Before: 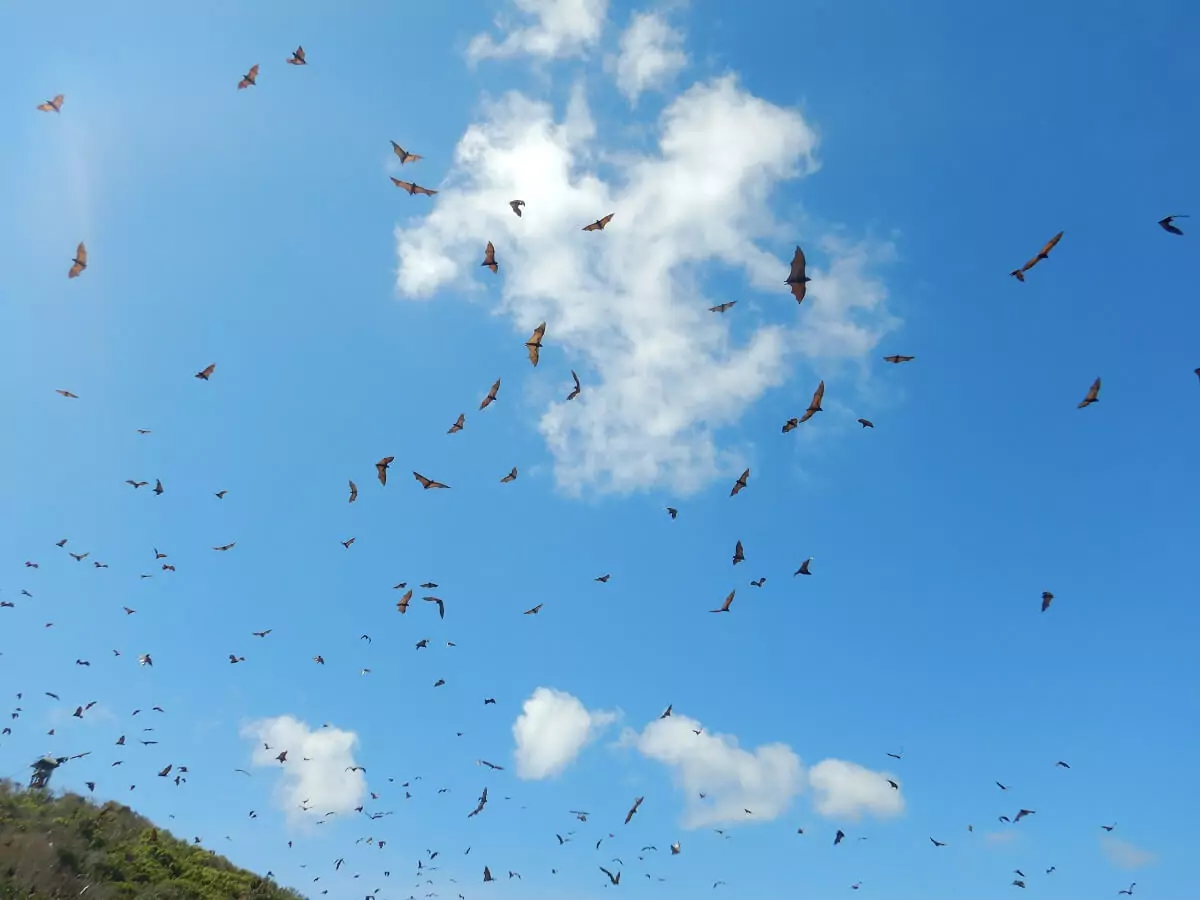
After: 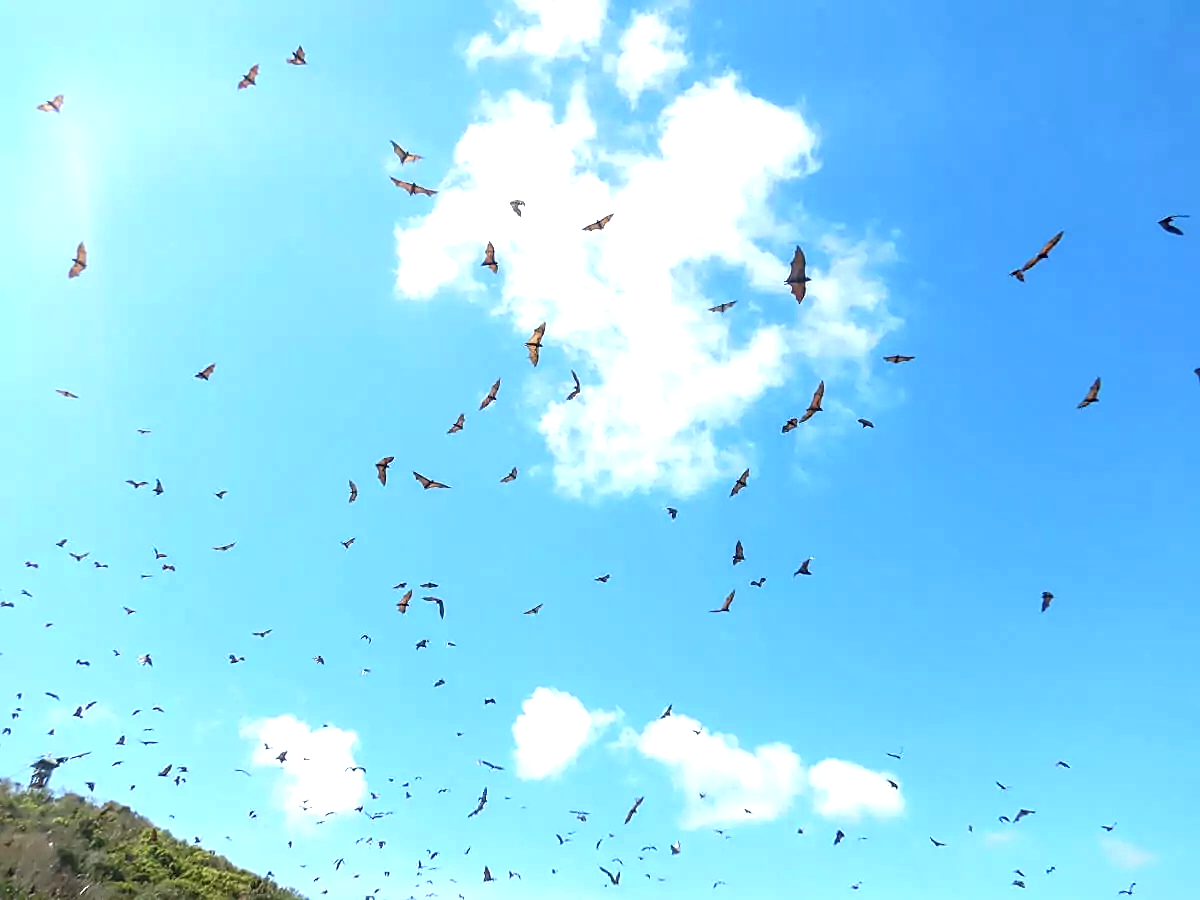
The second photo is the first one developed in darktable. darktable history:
sharpen: on, module defaults
local contrast: detail 130%
exposure: black level correction 0, exposure 1 EV, compensate highlight preservation false
